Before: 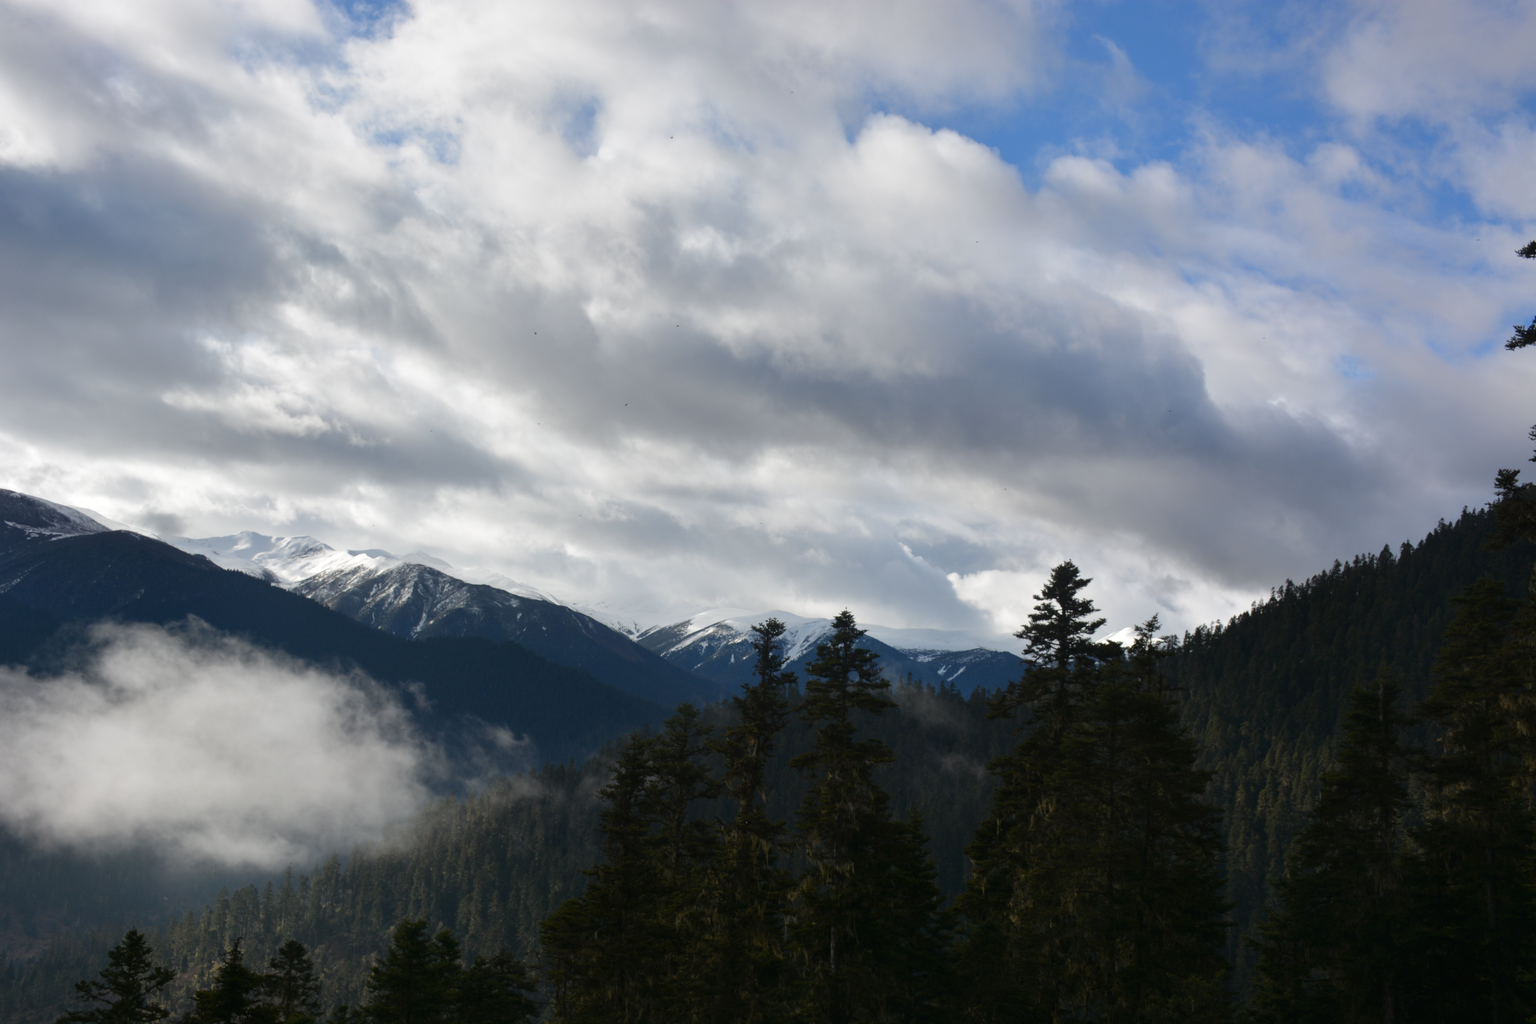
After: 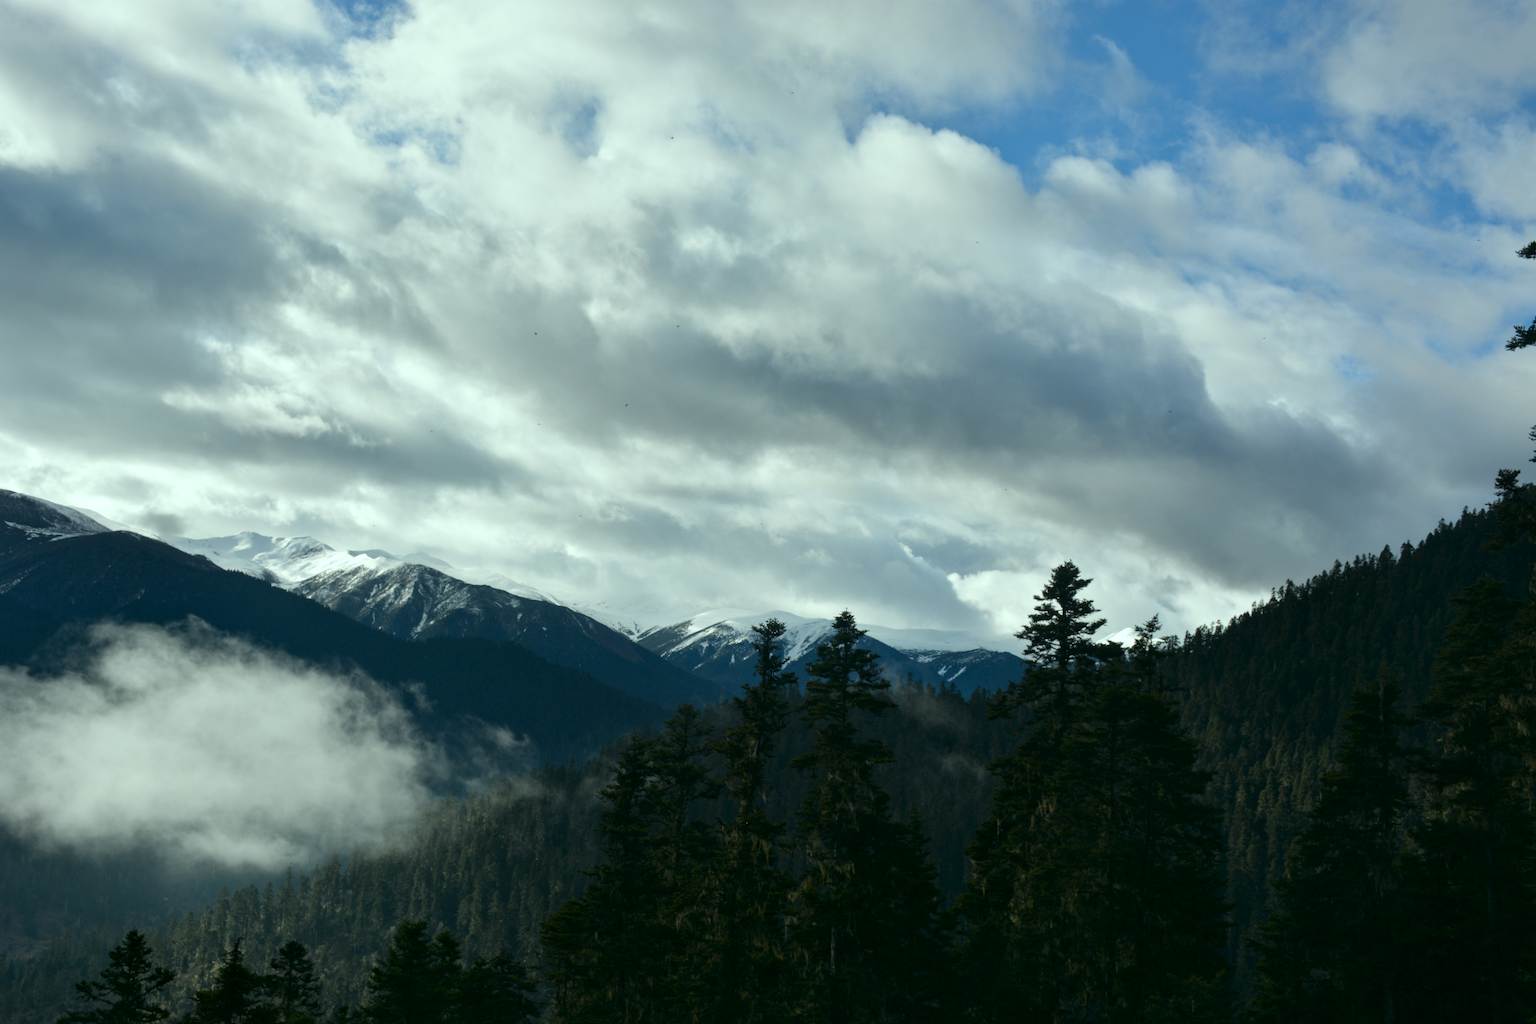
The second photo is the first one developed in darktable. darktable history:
color correction: highlights a* -7.33, highlights b* 1.26, shadows a* -3.55, saturation 1.4
contrast brightness saturation: contrast 0.1, saturation -0.36
local contrast: mode bilateral grid, contrast 20, coarseness 50, detail 120%, midtone range 0.2
